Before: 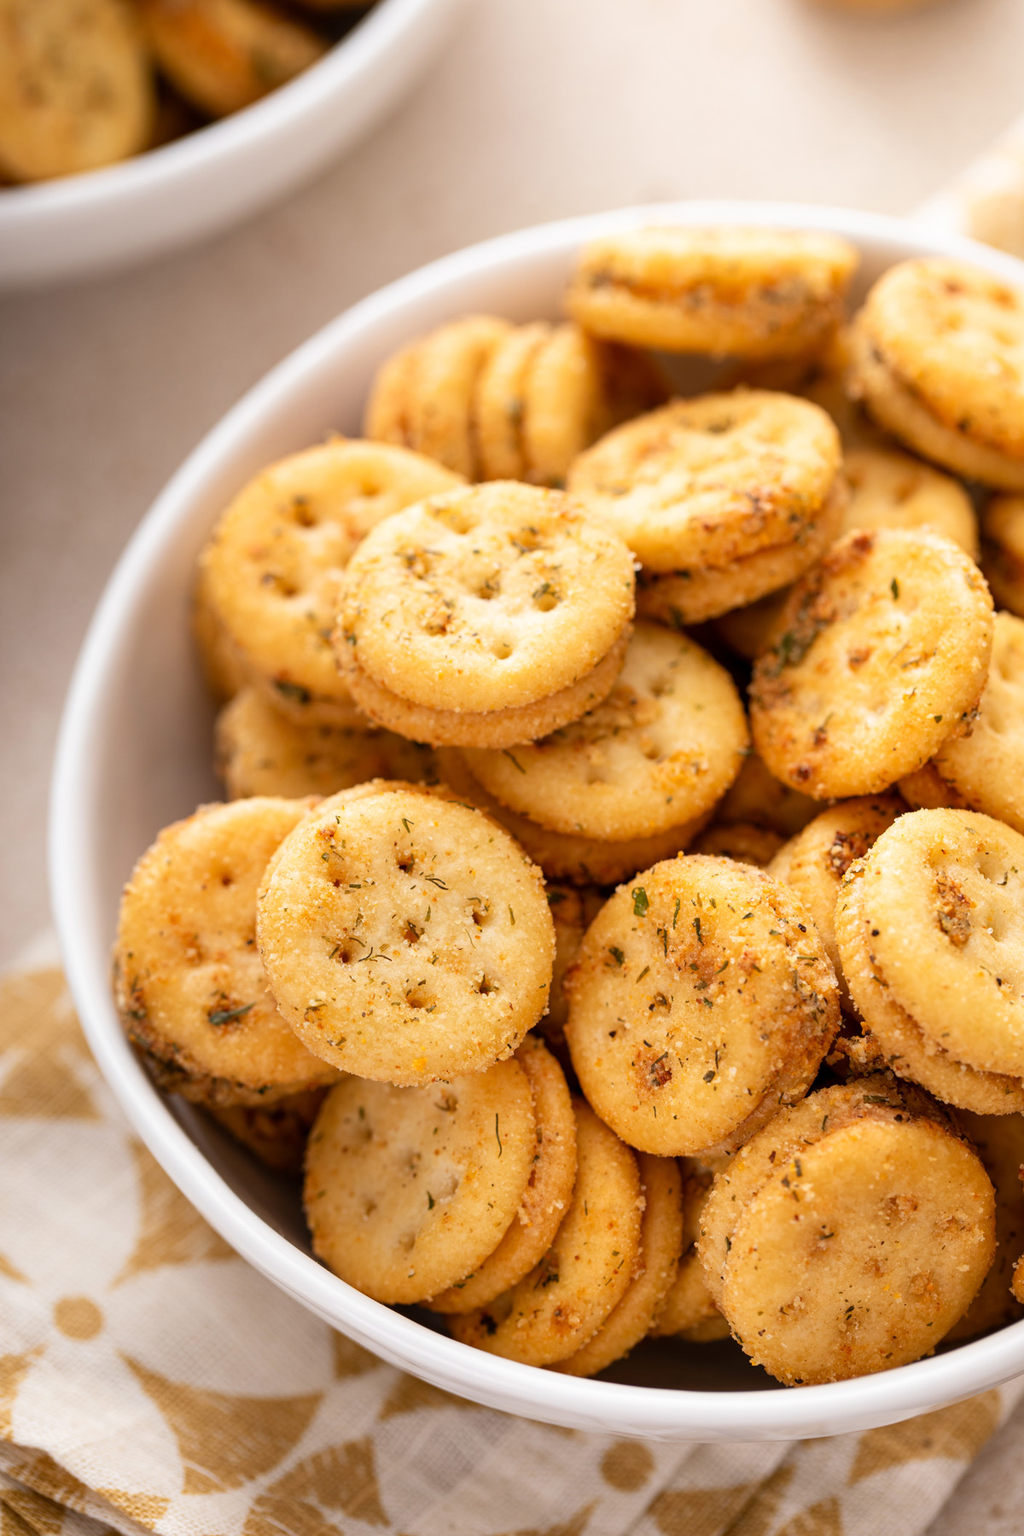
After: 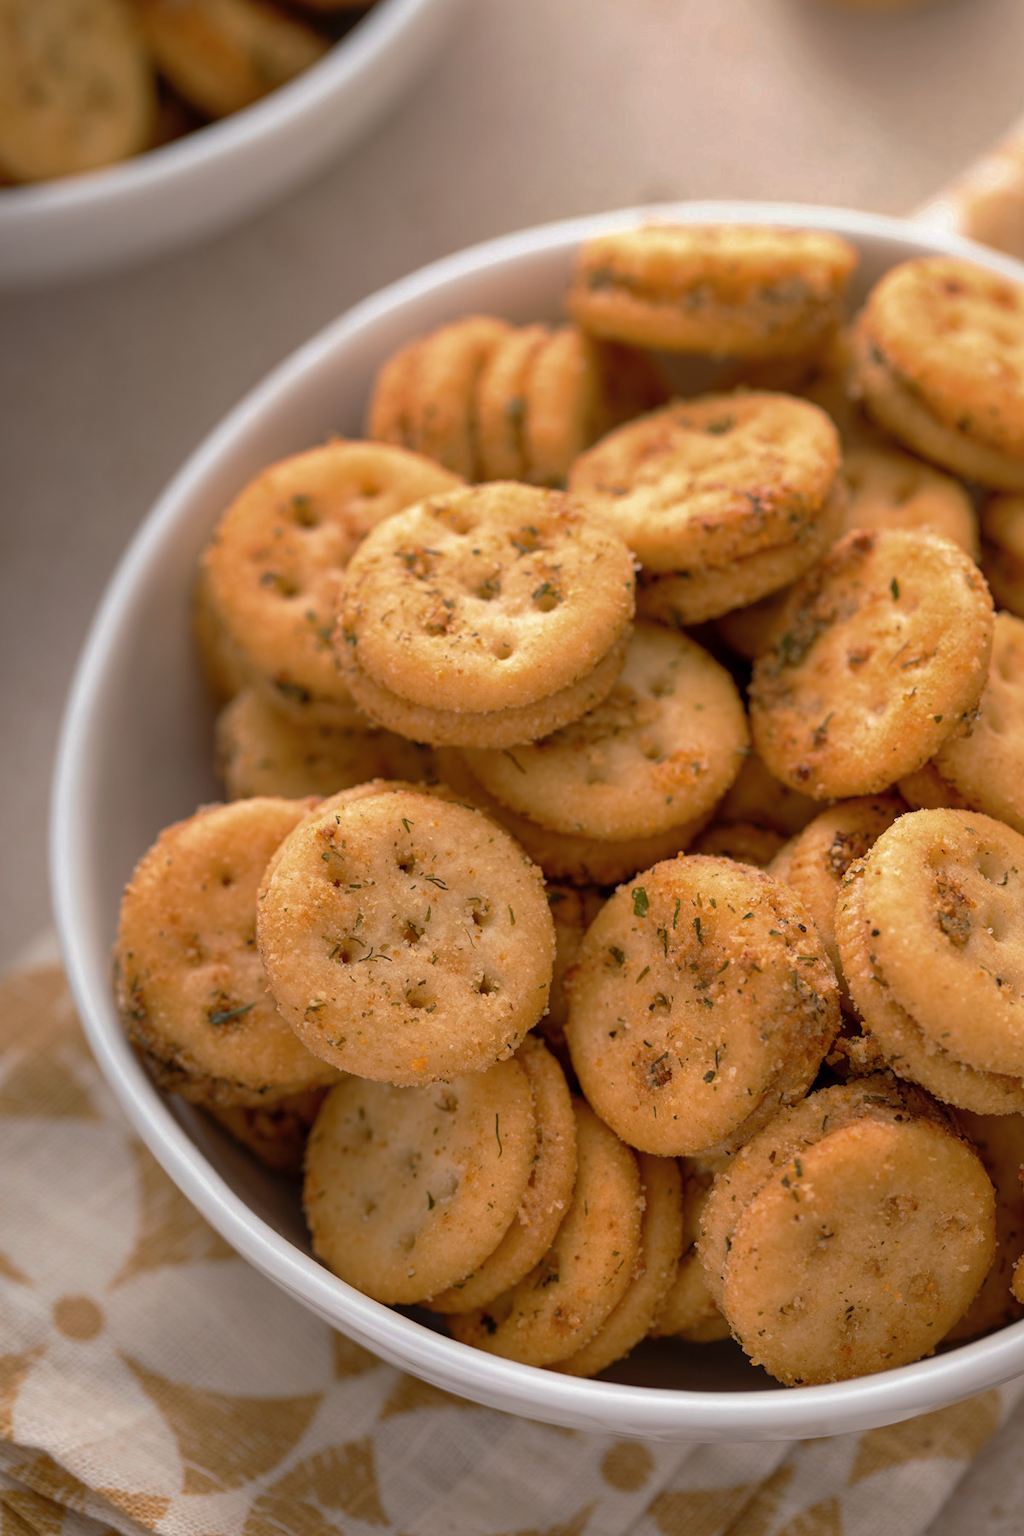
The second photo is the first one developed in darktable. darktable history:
base curve: curves: ch0 [(0, 0) (0.826, 0.587) (1, 1)], preserve colors none
shadows and highlights: highlights color adjustment 41.76%
